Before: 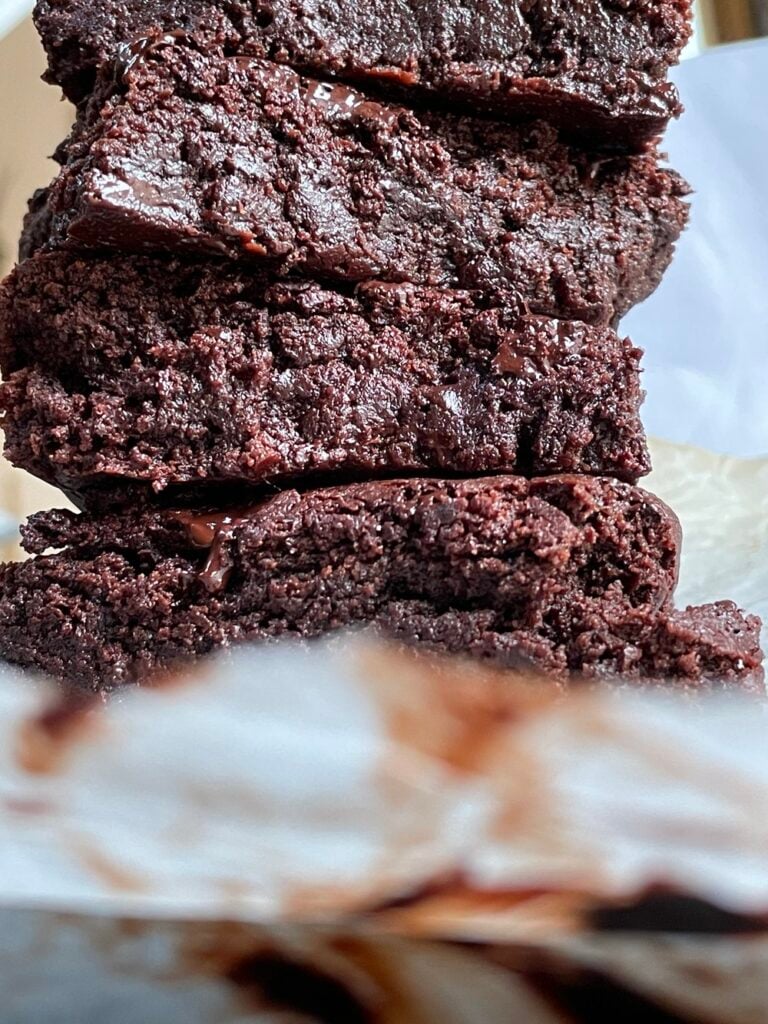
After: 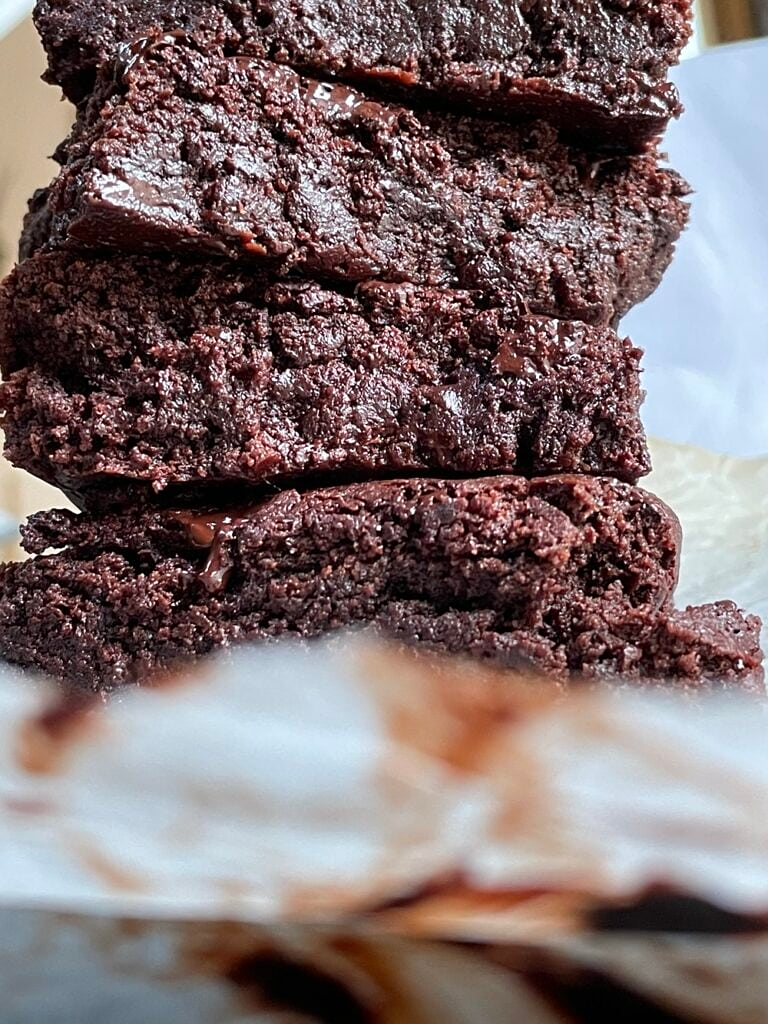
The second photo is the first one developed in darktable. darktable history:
sharpen: radius 1.305, amount 0.288, threshold 0.11
